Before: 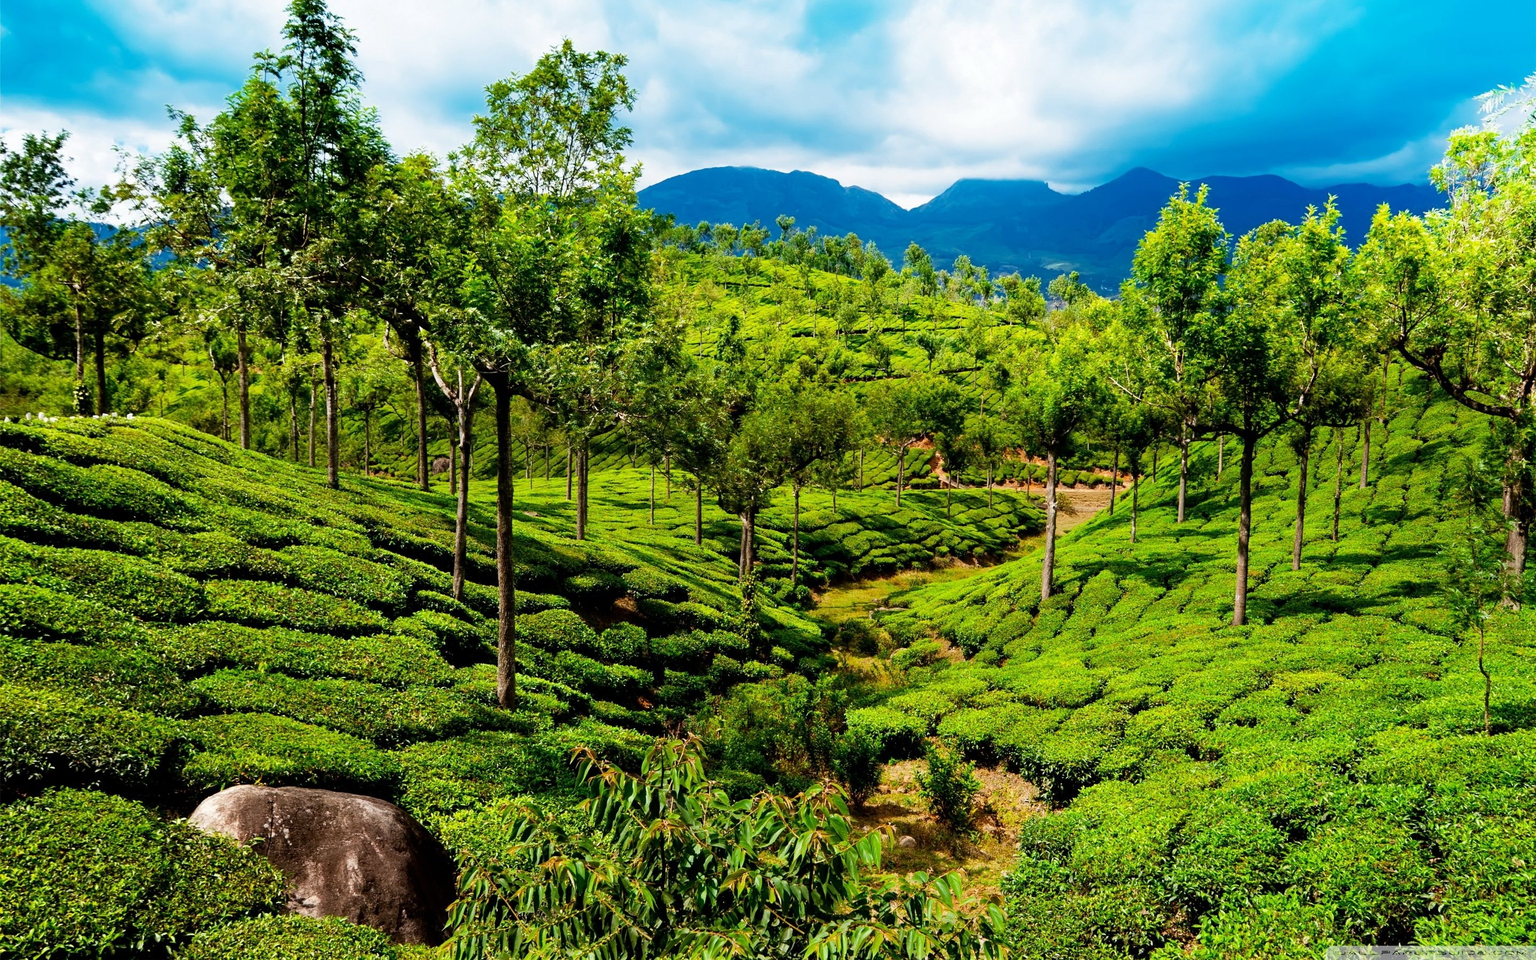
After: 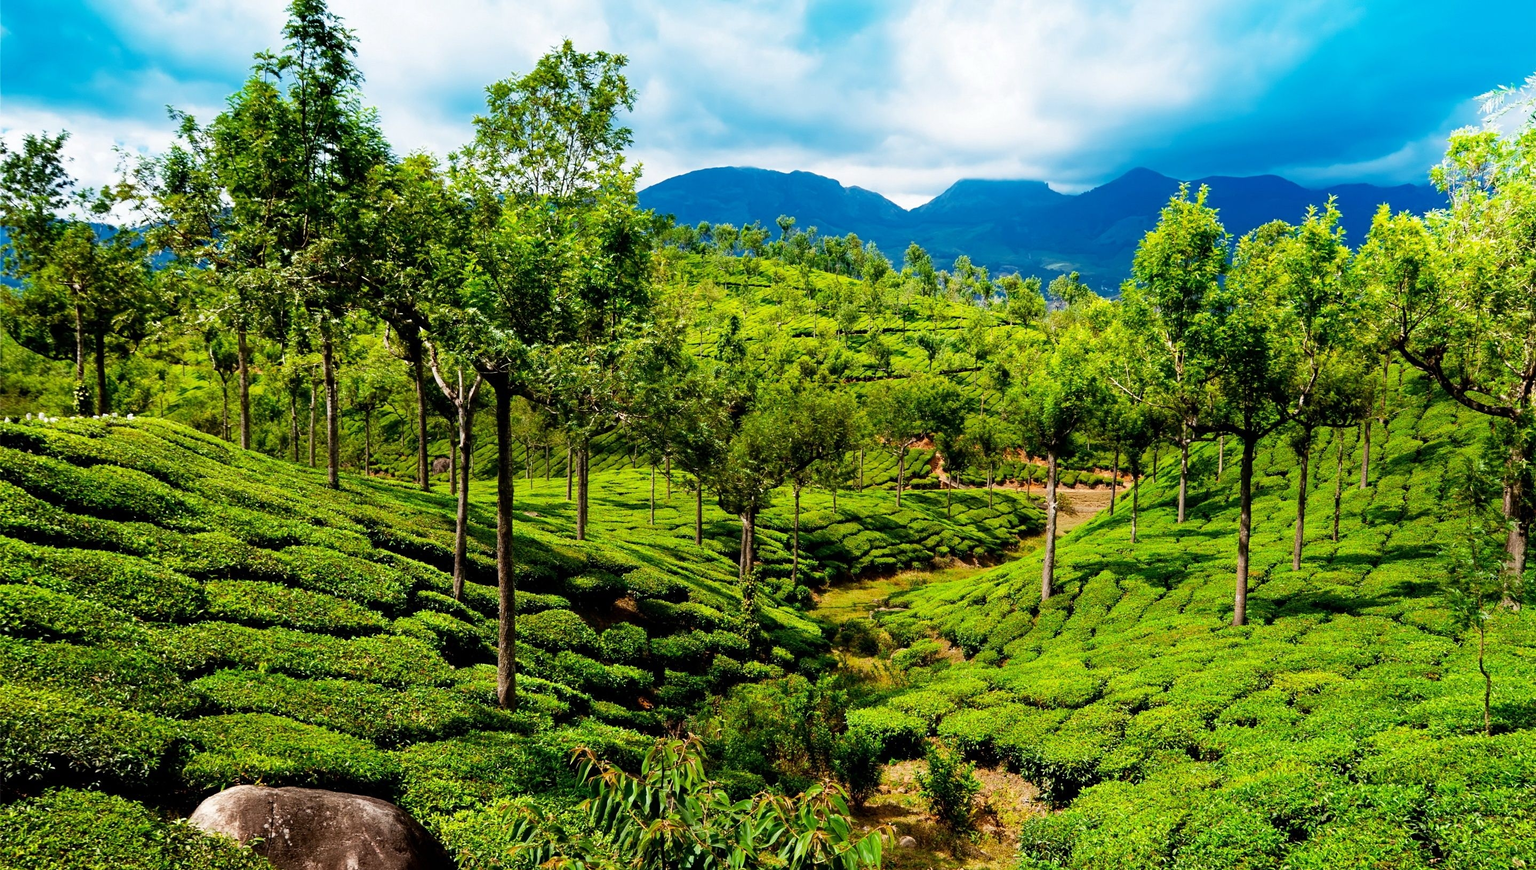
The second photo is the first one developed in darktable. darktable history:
crop and rotate "nj": bottom 9.27%
